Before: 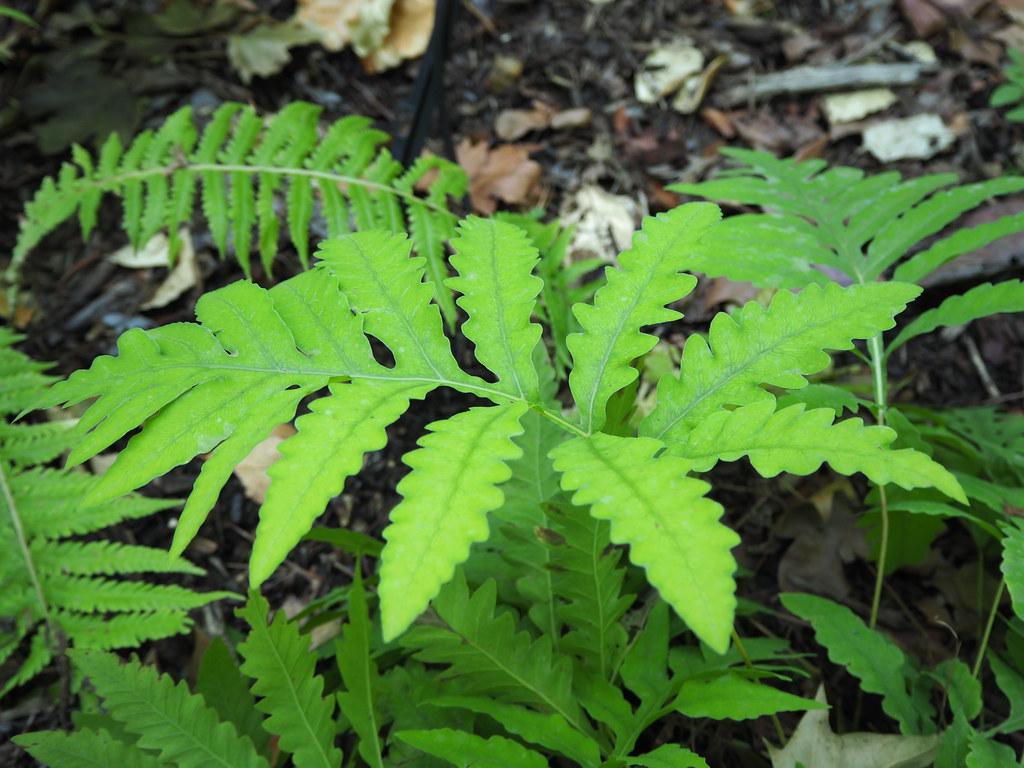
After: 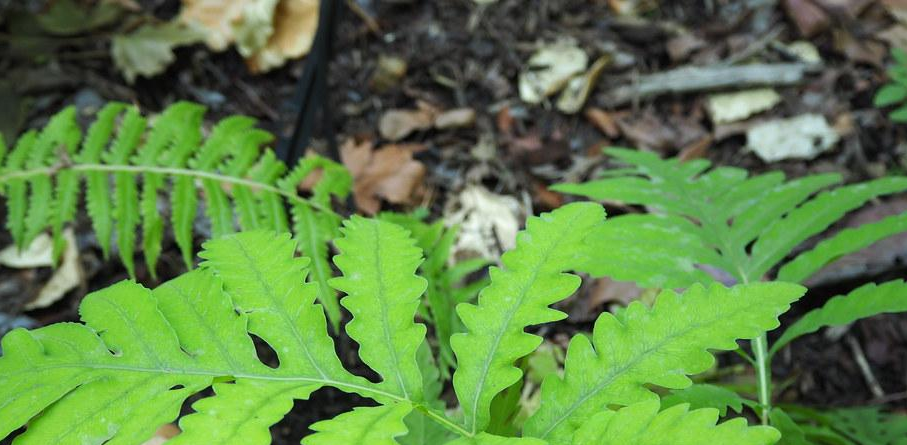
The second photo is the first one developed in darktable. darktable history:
crop and rotate: left 11.33%, bottom 42.009%
